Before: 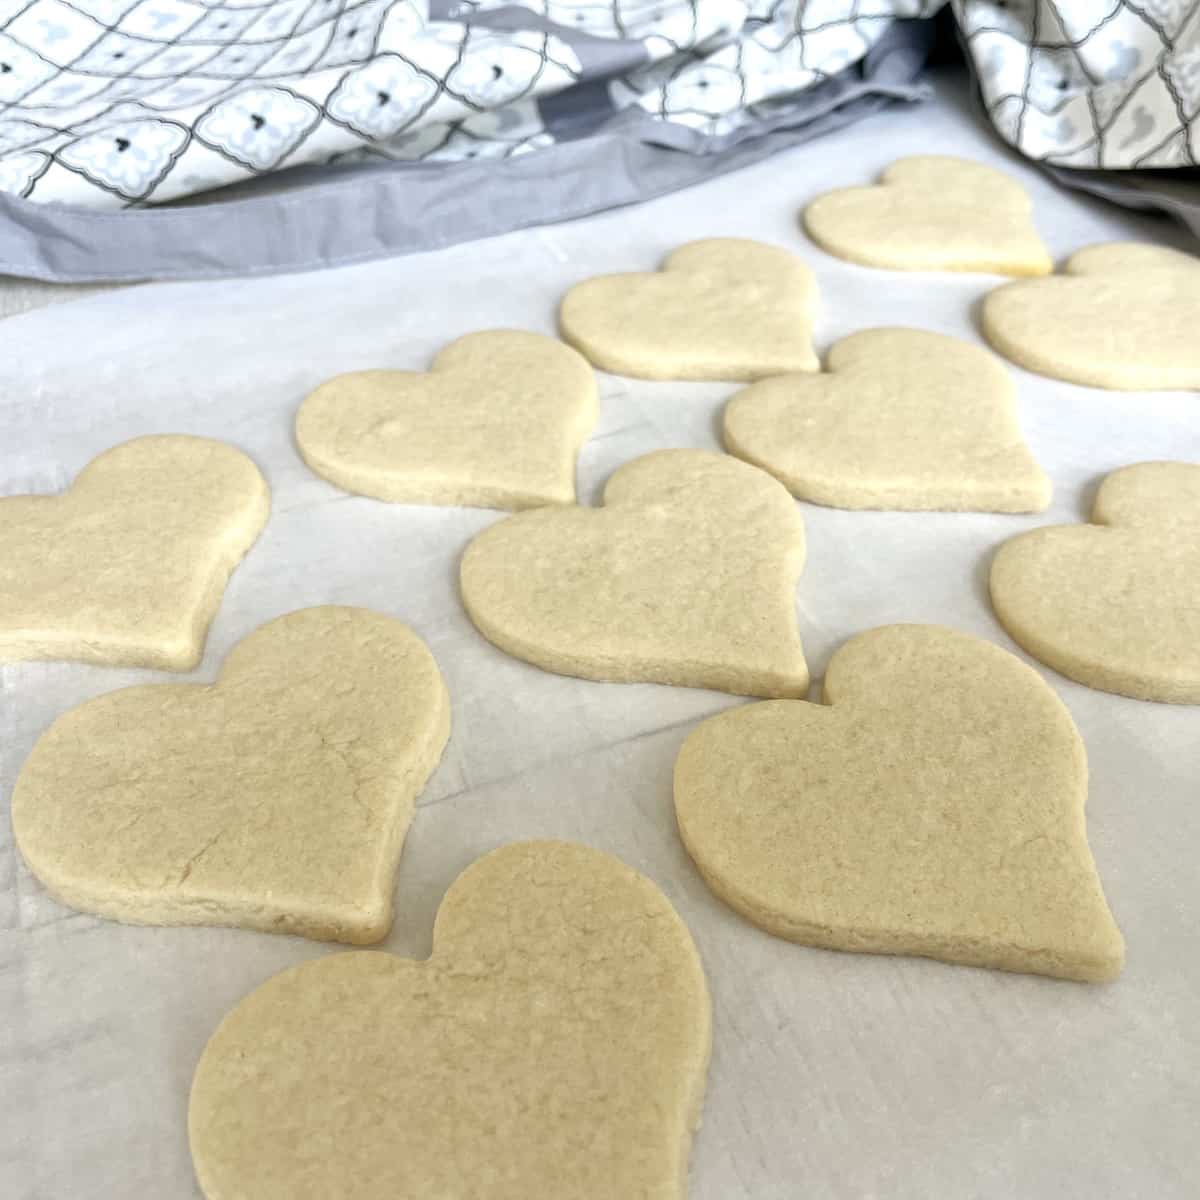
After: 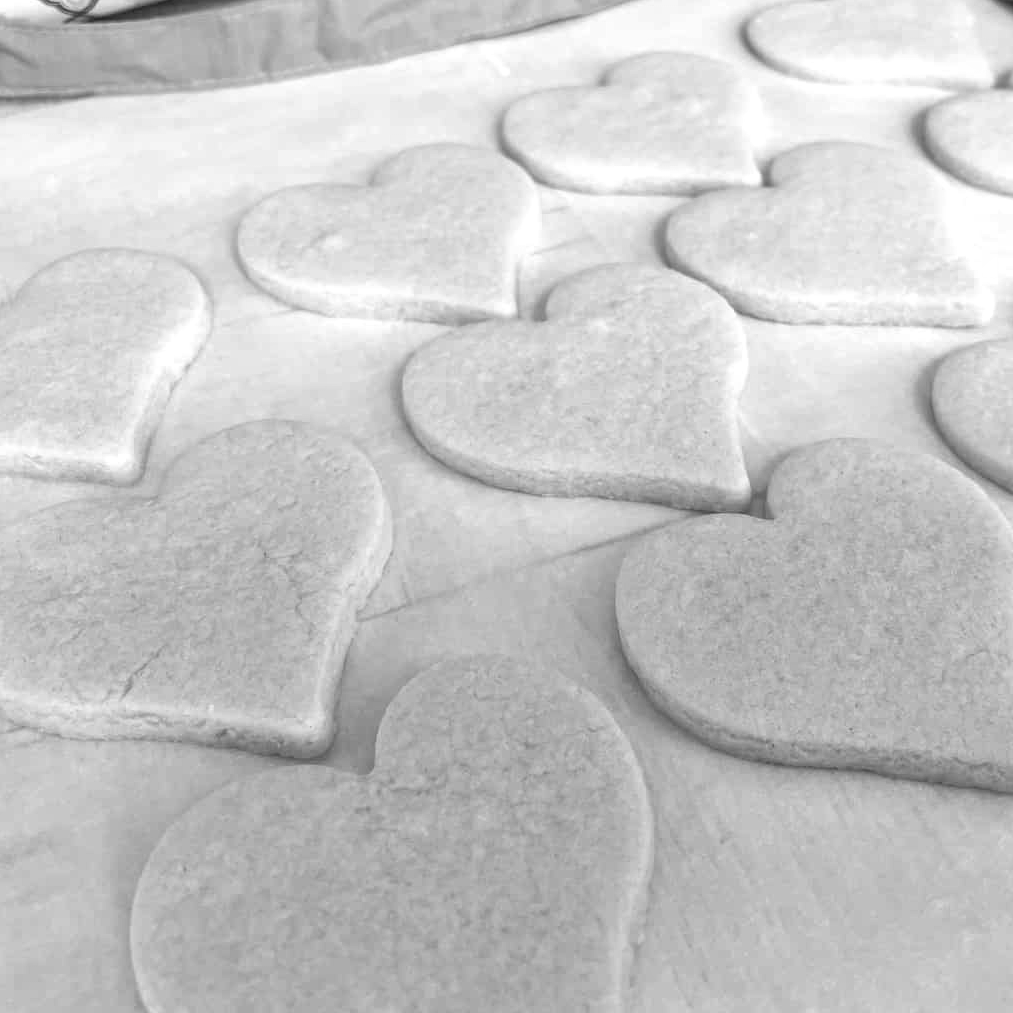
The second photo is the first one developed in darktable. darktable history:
crop and rotate: left 4.842%, top 15.51%, right 10.668%
local contrast: on, module defaults
monochrome: on, module defaults
